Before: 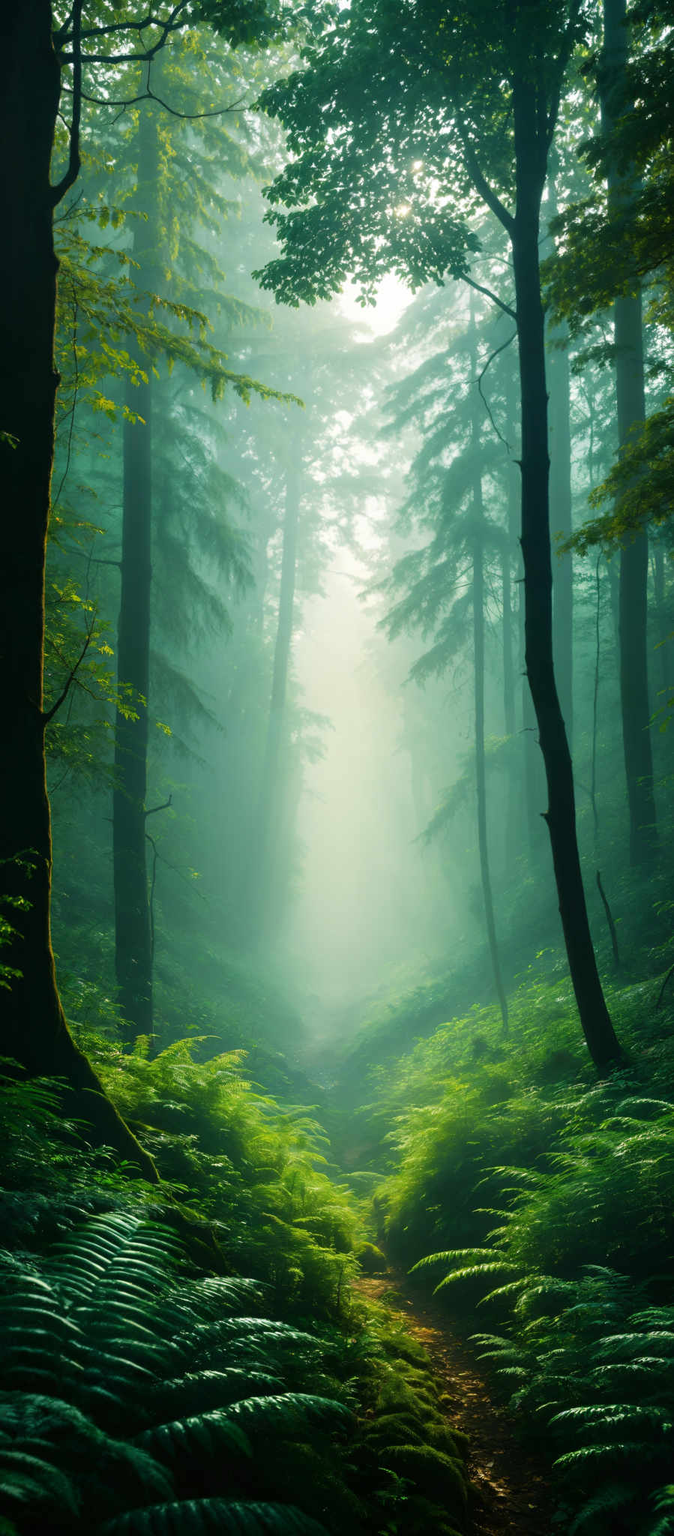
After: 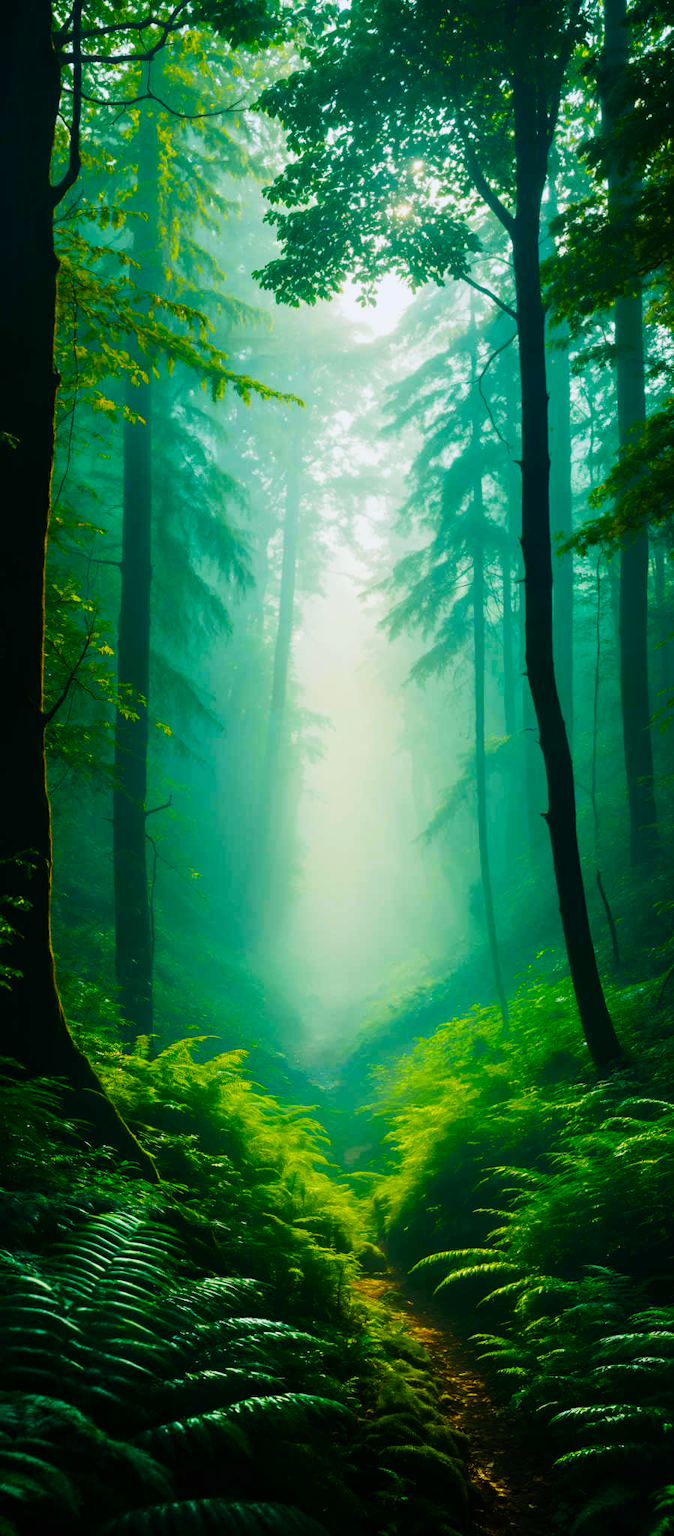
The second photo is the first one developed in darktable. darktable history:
color correction: highlights a* -0.12, highlights b* -5.56, shadows a* -0.122, shadows b* -0.076
tone curve: curves: ch0 [(0, 0) (0.087, 0.054) (0.281, 0.245) (0.506, 0.526) (0.8, 0.824) (0.994, 0.955)]; ch1 [(0, 0) (0.27, 0.195) (0.406, 0.435) (0.452, 0.474) (0.495, 0.5) (0.514, 0.508) (0.563, 0.584) (0.654, 0.689) (1, 1)]; ch2 [(0, 0) (0.269, 0.299) (0.459, 0.441) (0.498, 0.499) (0.523, 0.52) (0.551, 0.549) (0.633, 0.625) (0.659, 0.681) (0.718, 0.764) (1, 1)], preserve colors none
color balance rgb: shadows lift › chroma 1.513%, shadows lift › hue 256.97°, power › chroma 0.245%, power › hue 62.89°, perceptual saturation grading › global saturation 29.368%, global vibrance 39.856%
